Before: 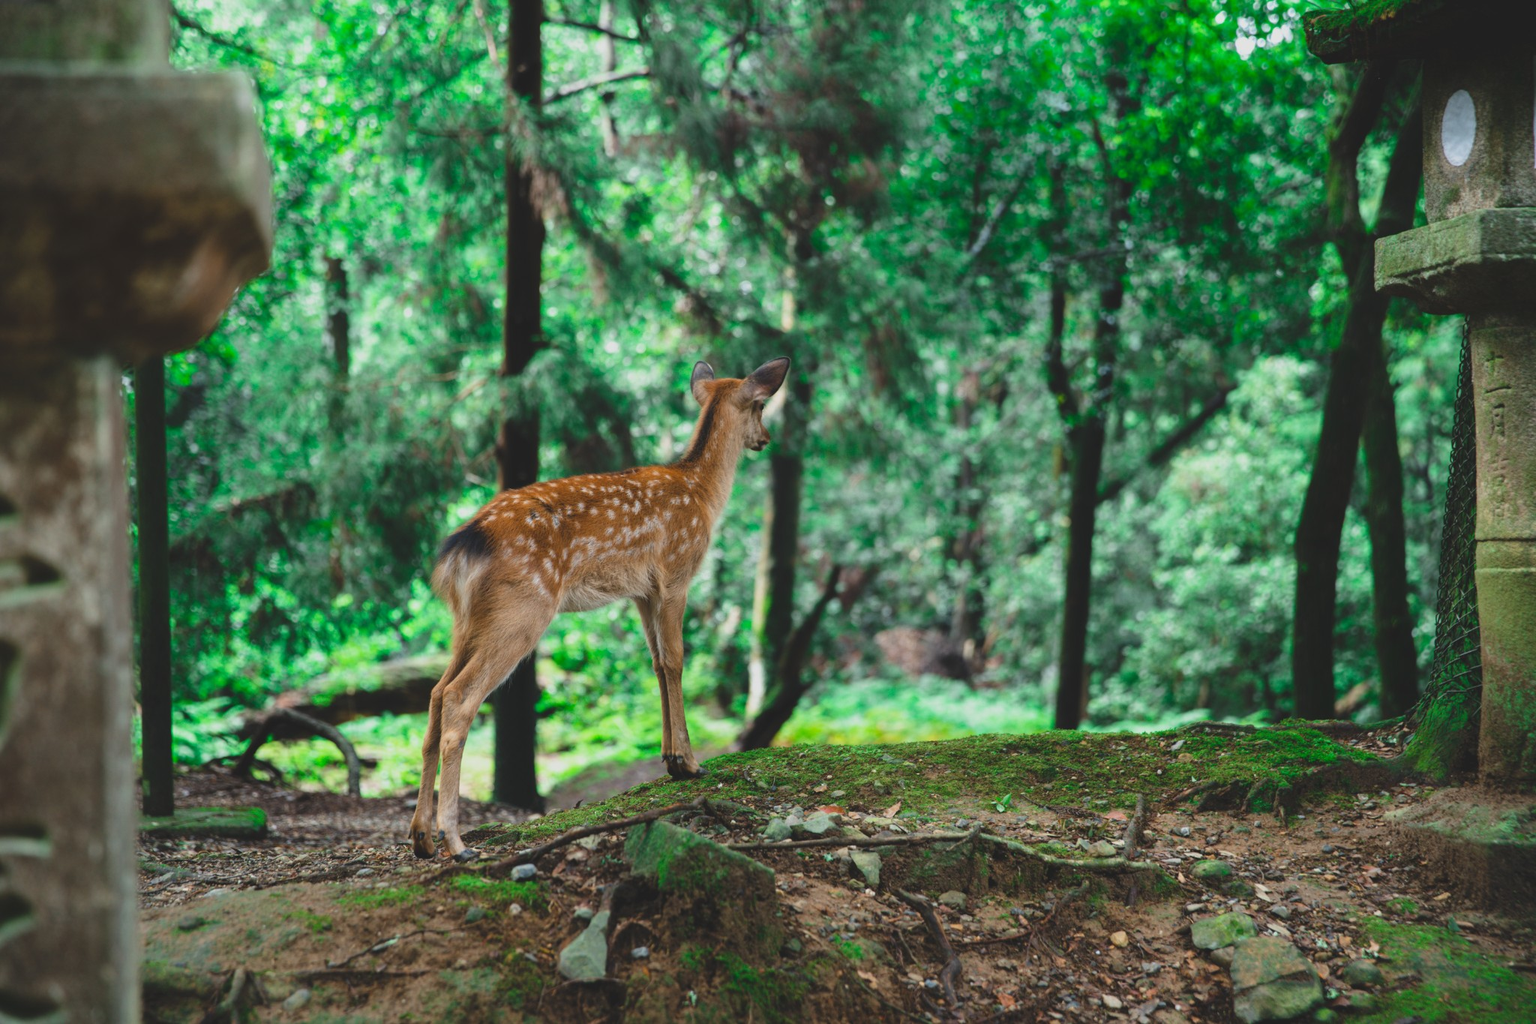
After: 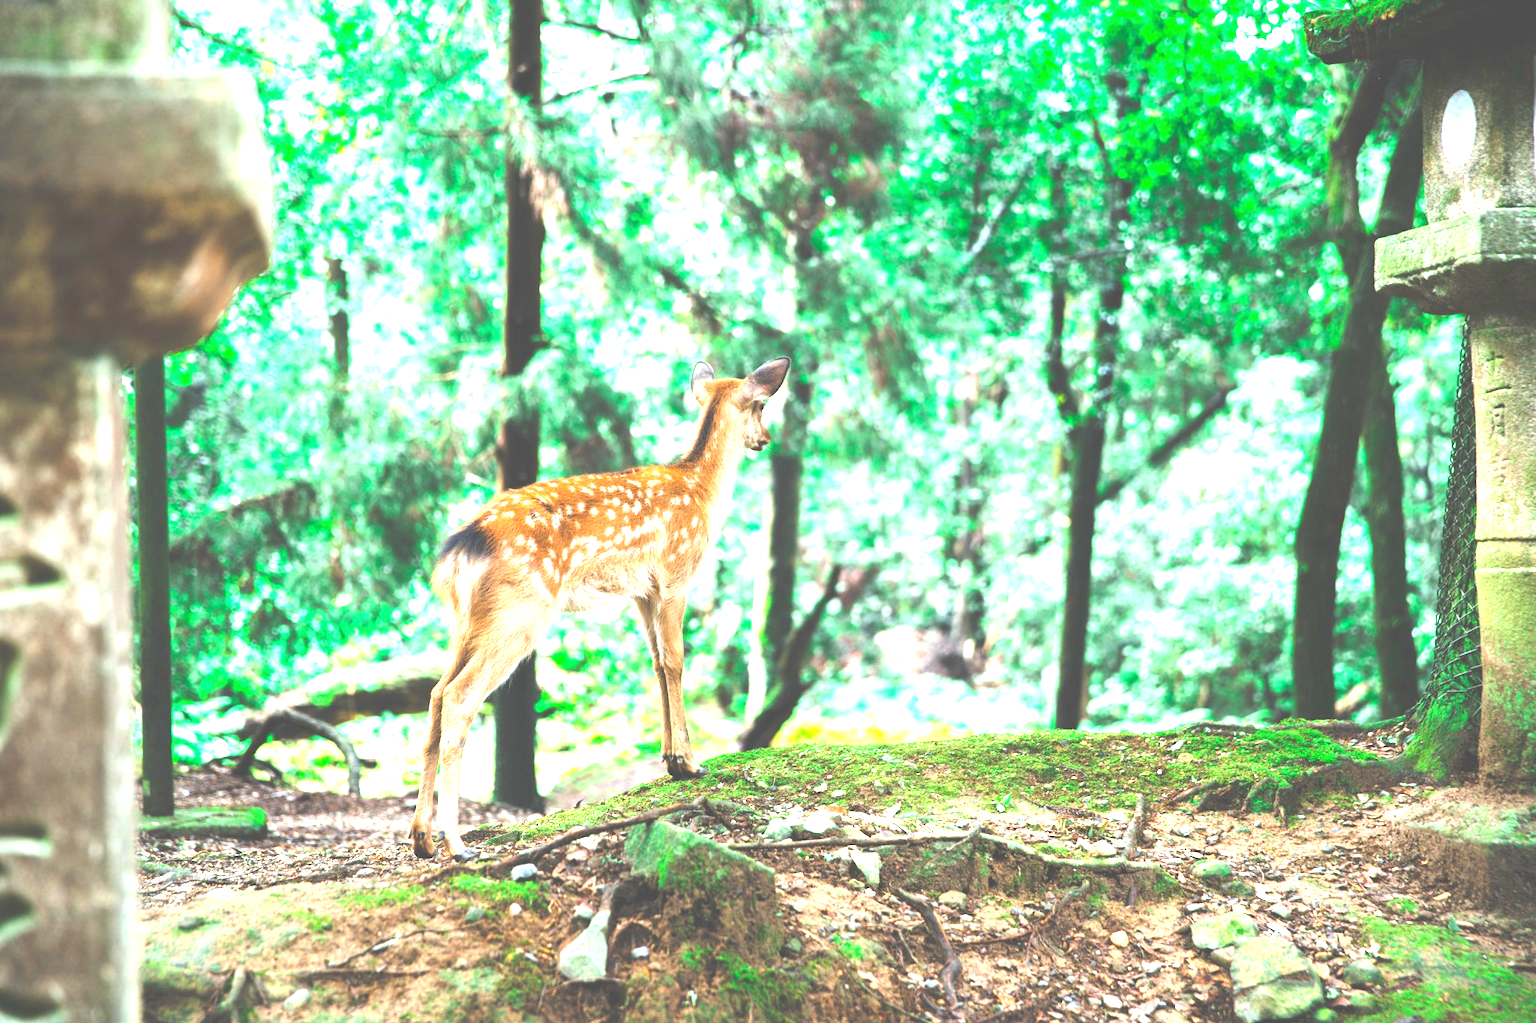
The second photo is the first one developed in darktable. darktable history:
exposure: black level correction 0, exposure 2.411 EV, compensate exposure bias true, compensate highlight preservation false
